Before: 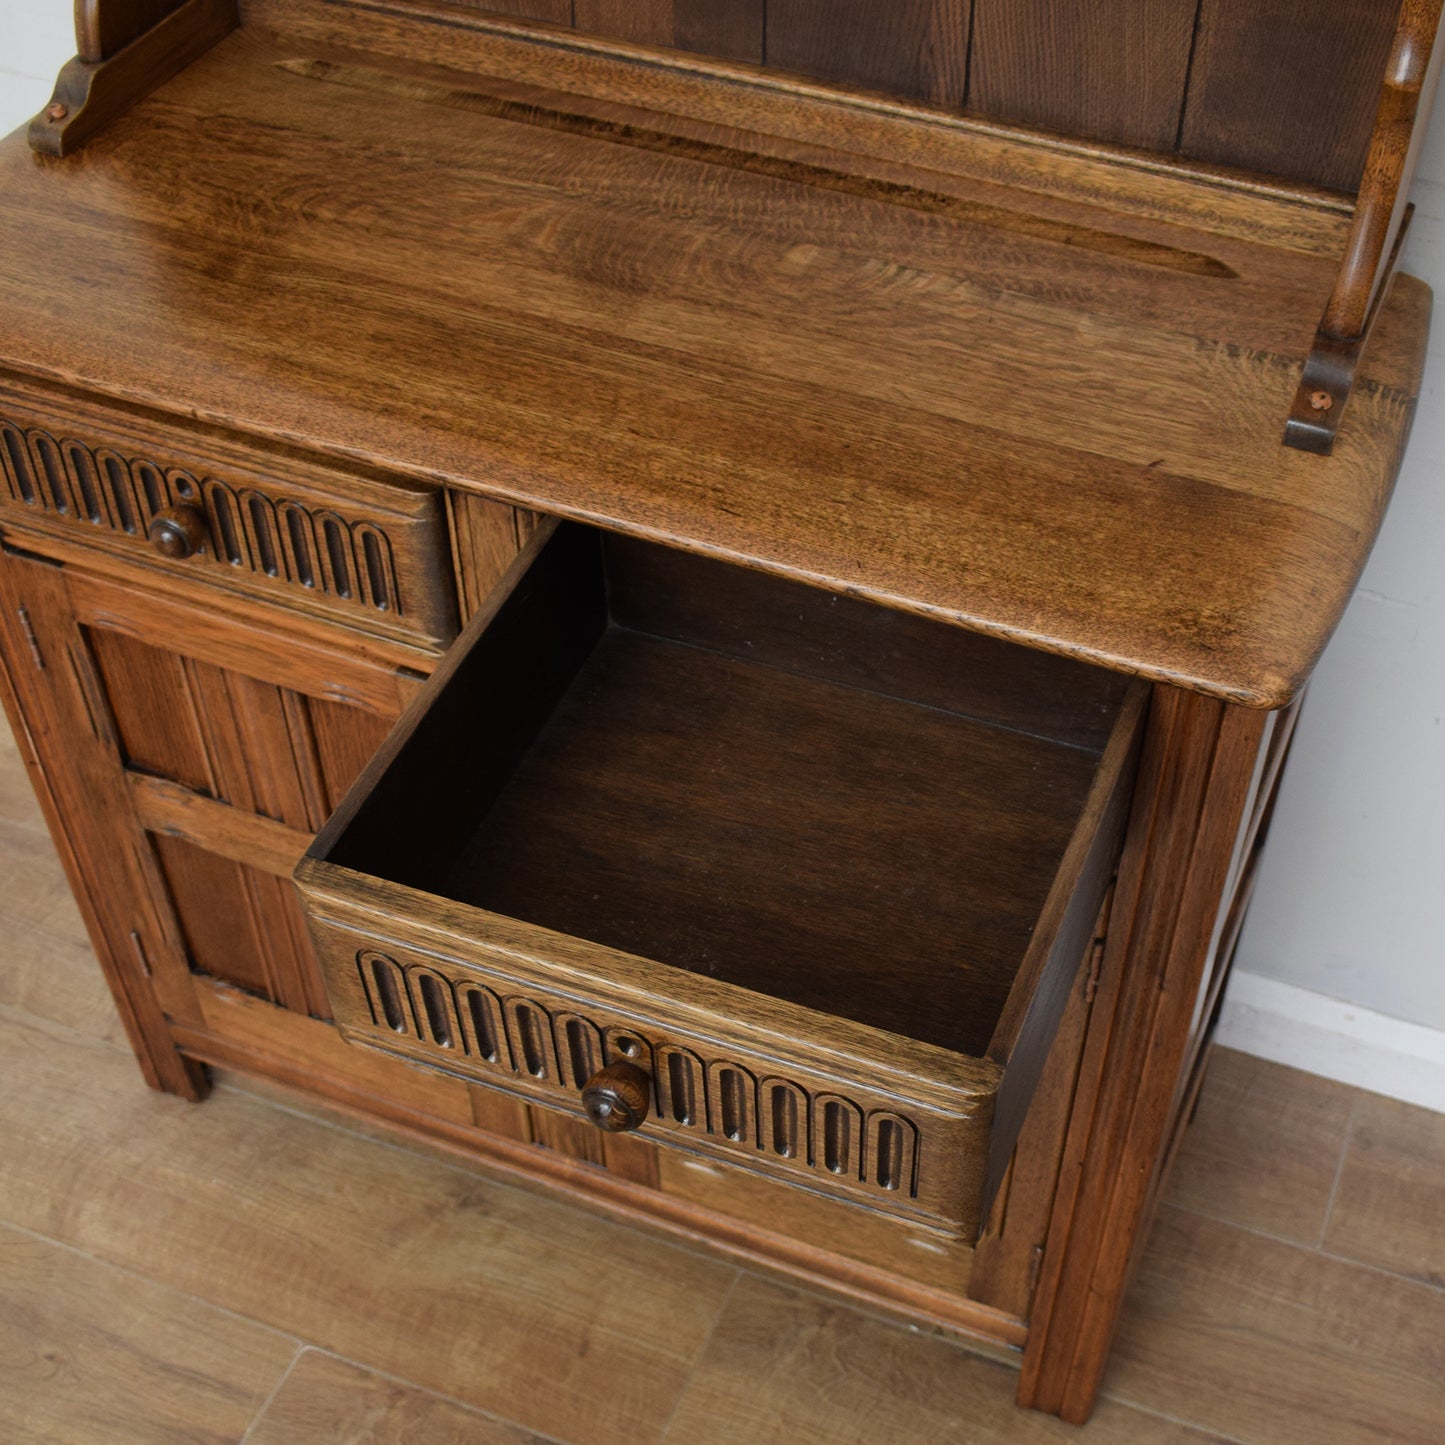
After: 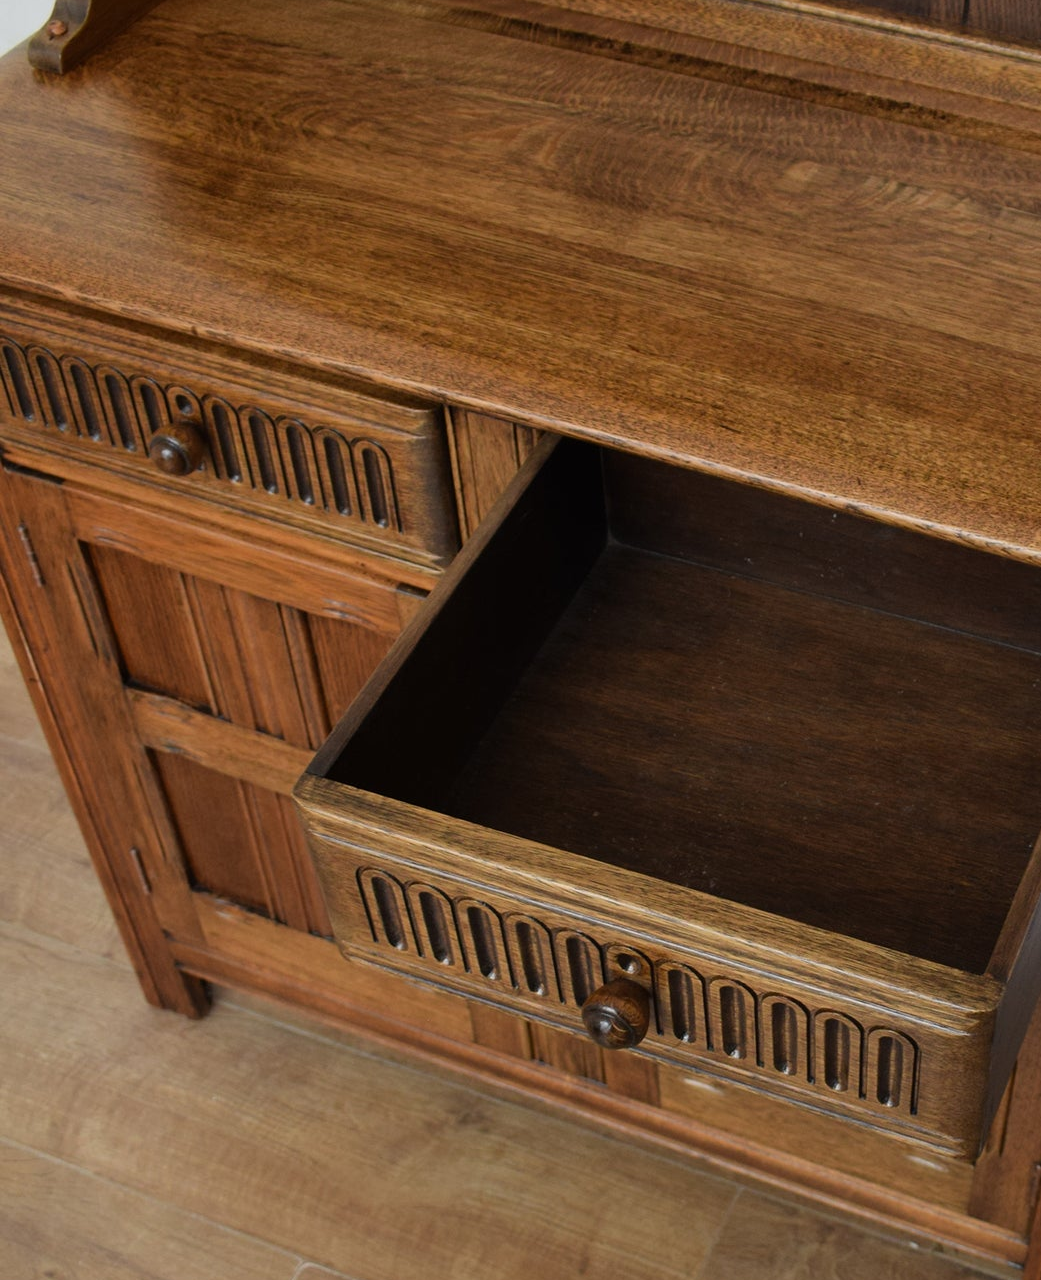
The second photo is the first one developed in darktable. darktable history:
crop: top 5.756%, right 27.9%, bottom 5.648%
